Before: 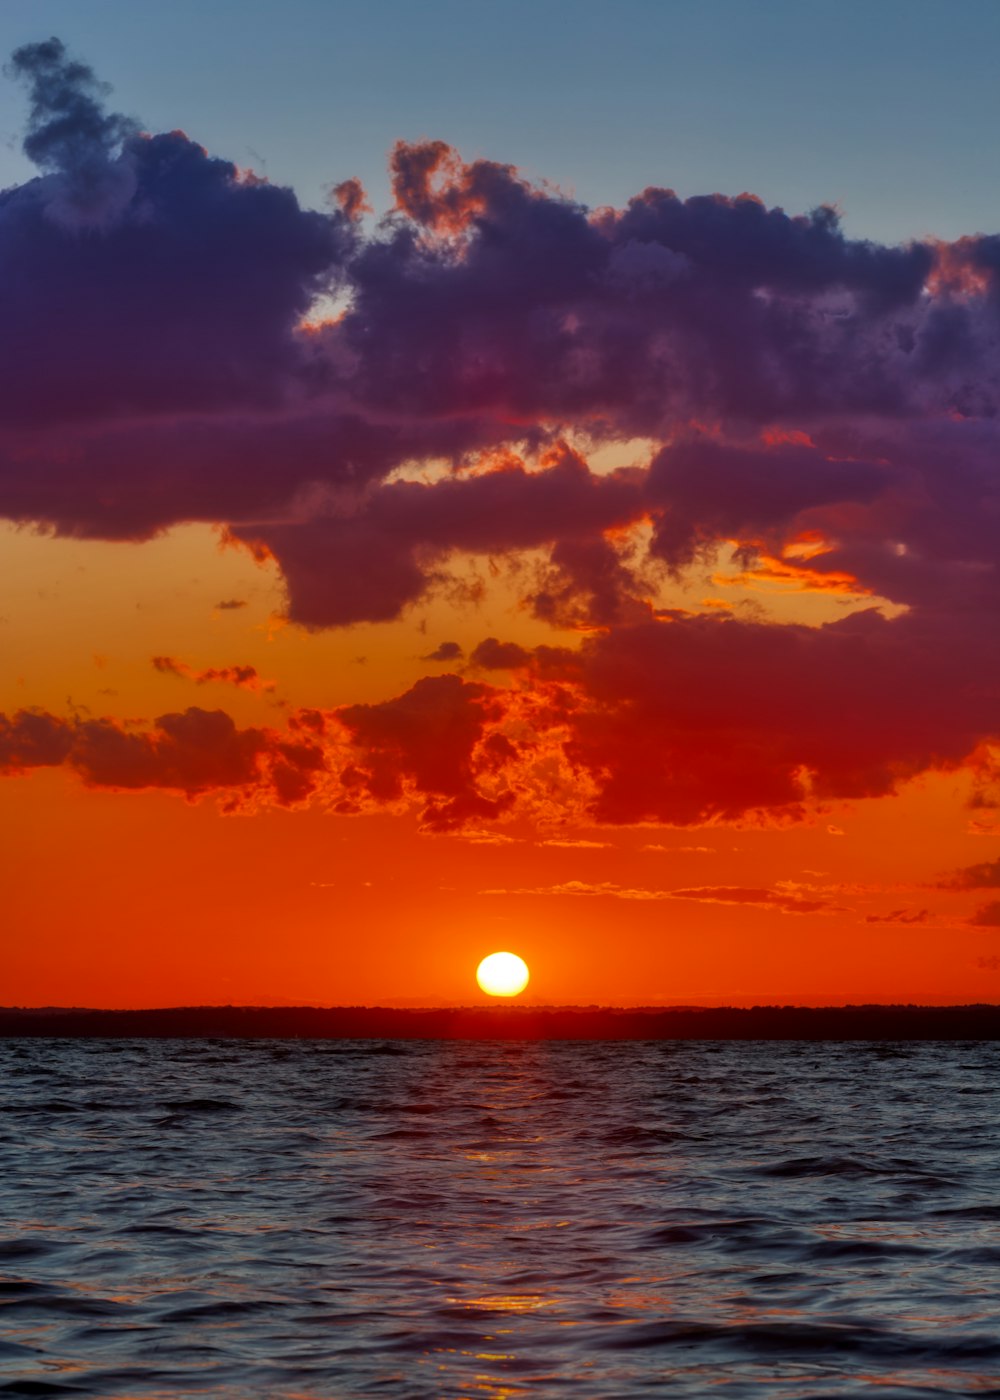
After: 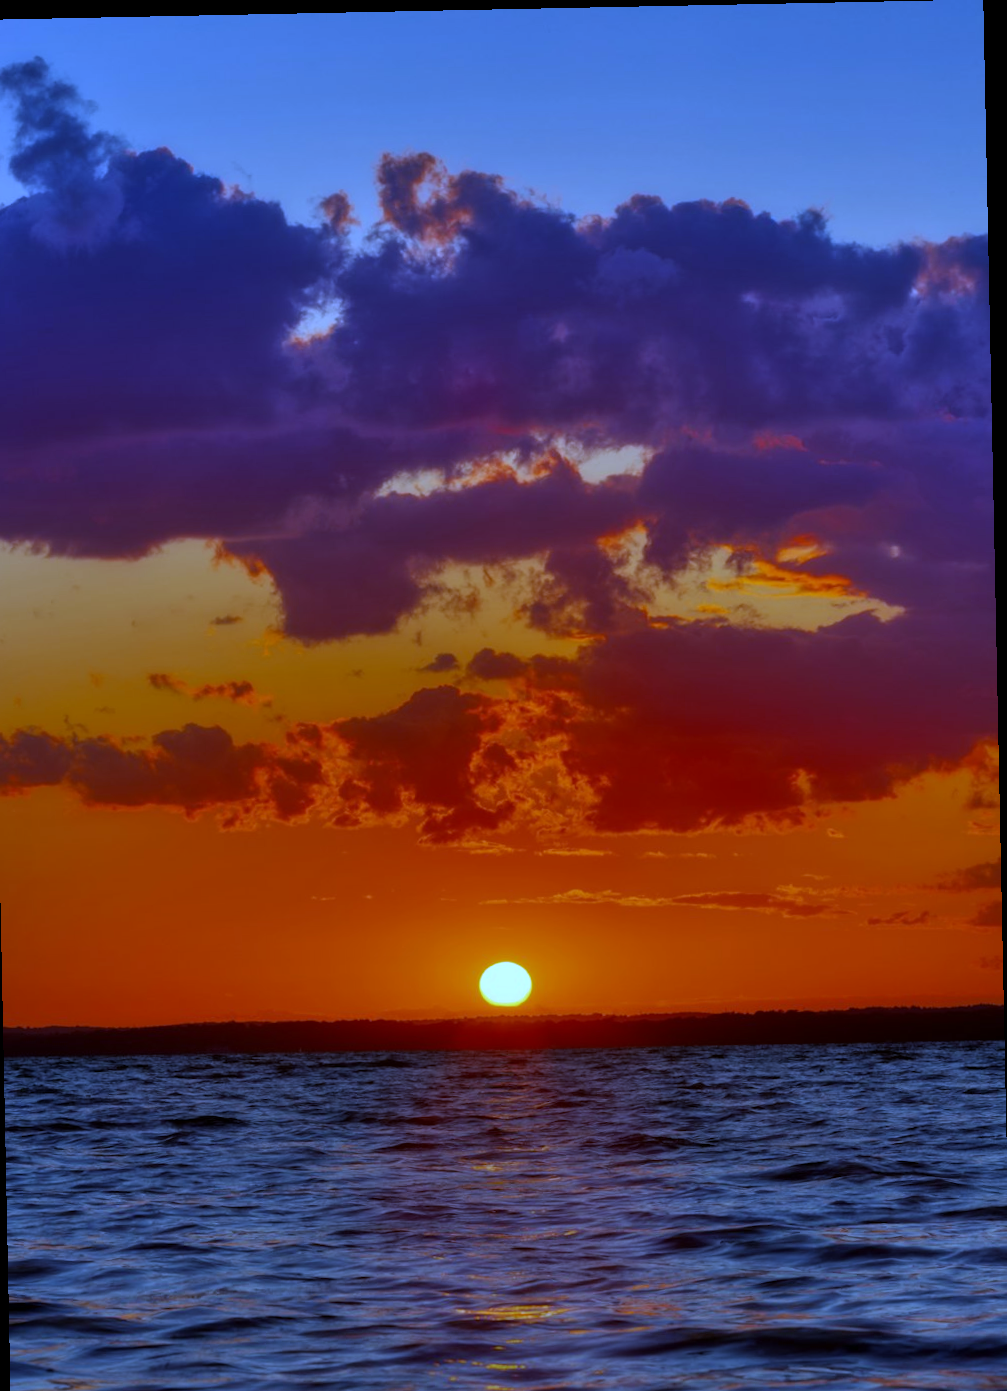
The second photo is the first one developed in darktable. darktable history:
crop: left 1.743%, right 0.268%, bottom 2.011%
rotate and perspective: rotation -1.17°, automatic cropping off
white balance: red 0.766, blue 1.537
